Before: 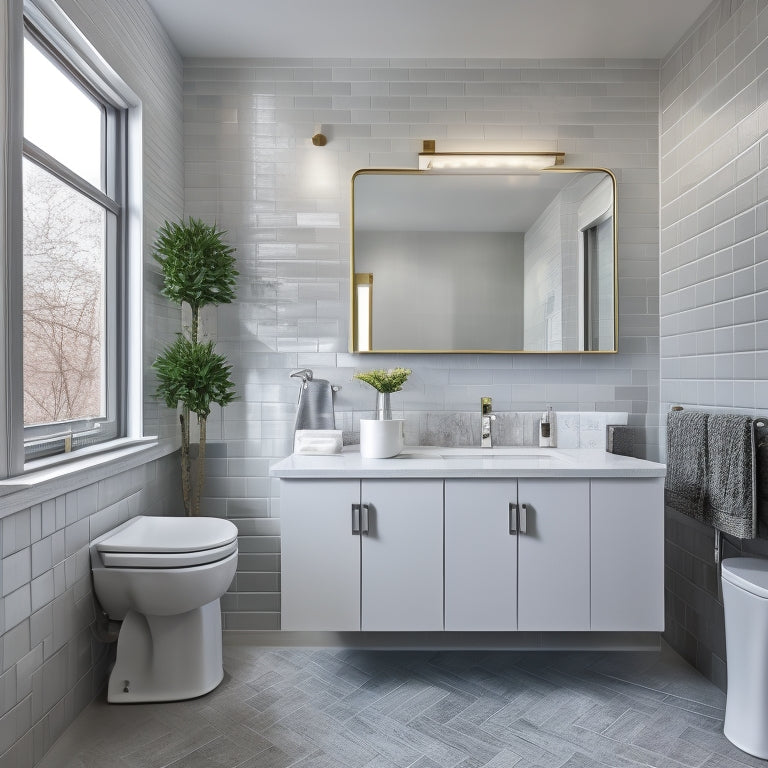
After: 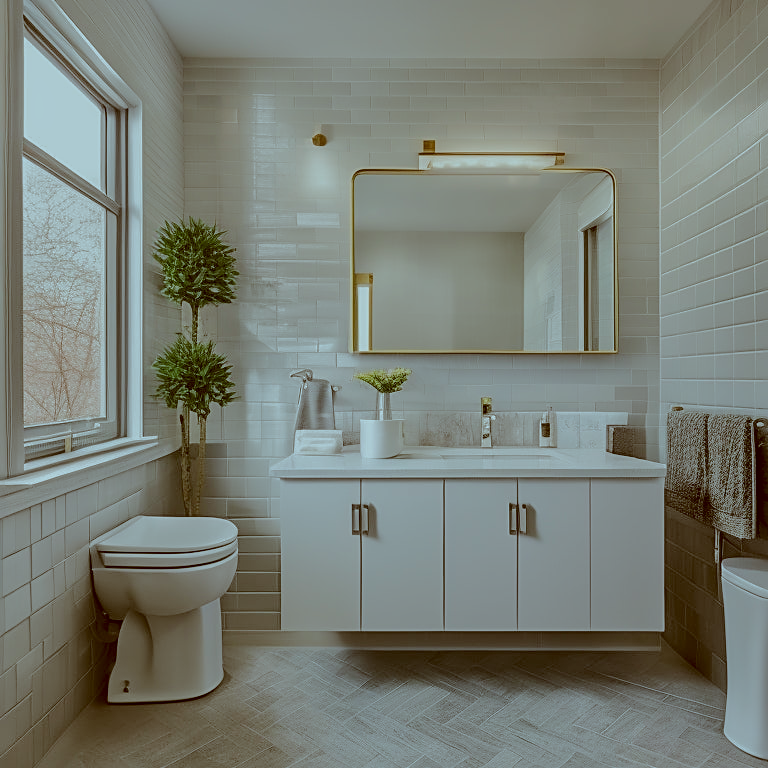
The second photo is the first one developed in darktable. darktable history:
local contrast: on, module defaults
color correction: highlights a* -14.48, highlights b* -16.68, shadows a* 10.18, shadows b* 29.59
tone equalizer: -8 EV -0.007 EV, -7 EV 0.043 EV, -6 EV -0.006 EV, -5 EV 0.009 EV, -4 EV -0.032 EV, -3 EV -0.228 EV, -2 EV -0.66 EV, -1 EV -0.96 EV, +0 EV -0.966 EV, edges refinement/feathering 500, mask exposure compensation -1.57 EV, preserve details no
sharpen: on, module defaults
